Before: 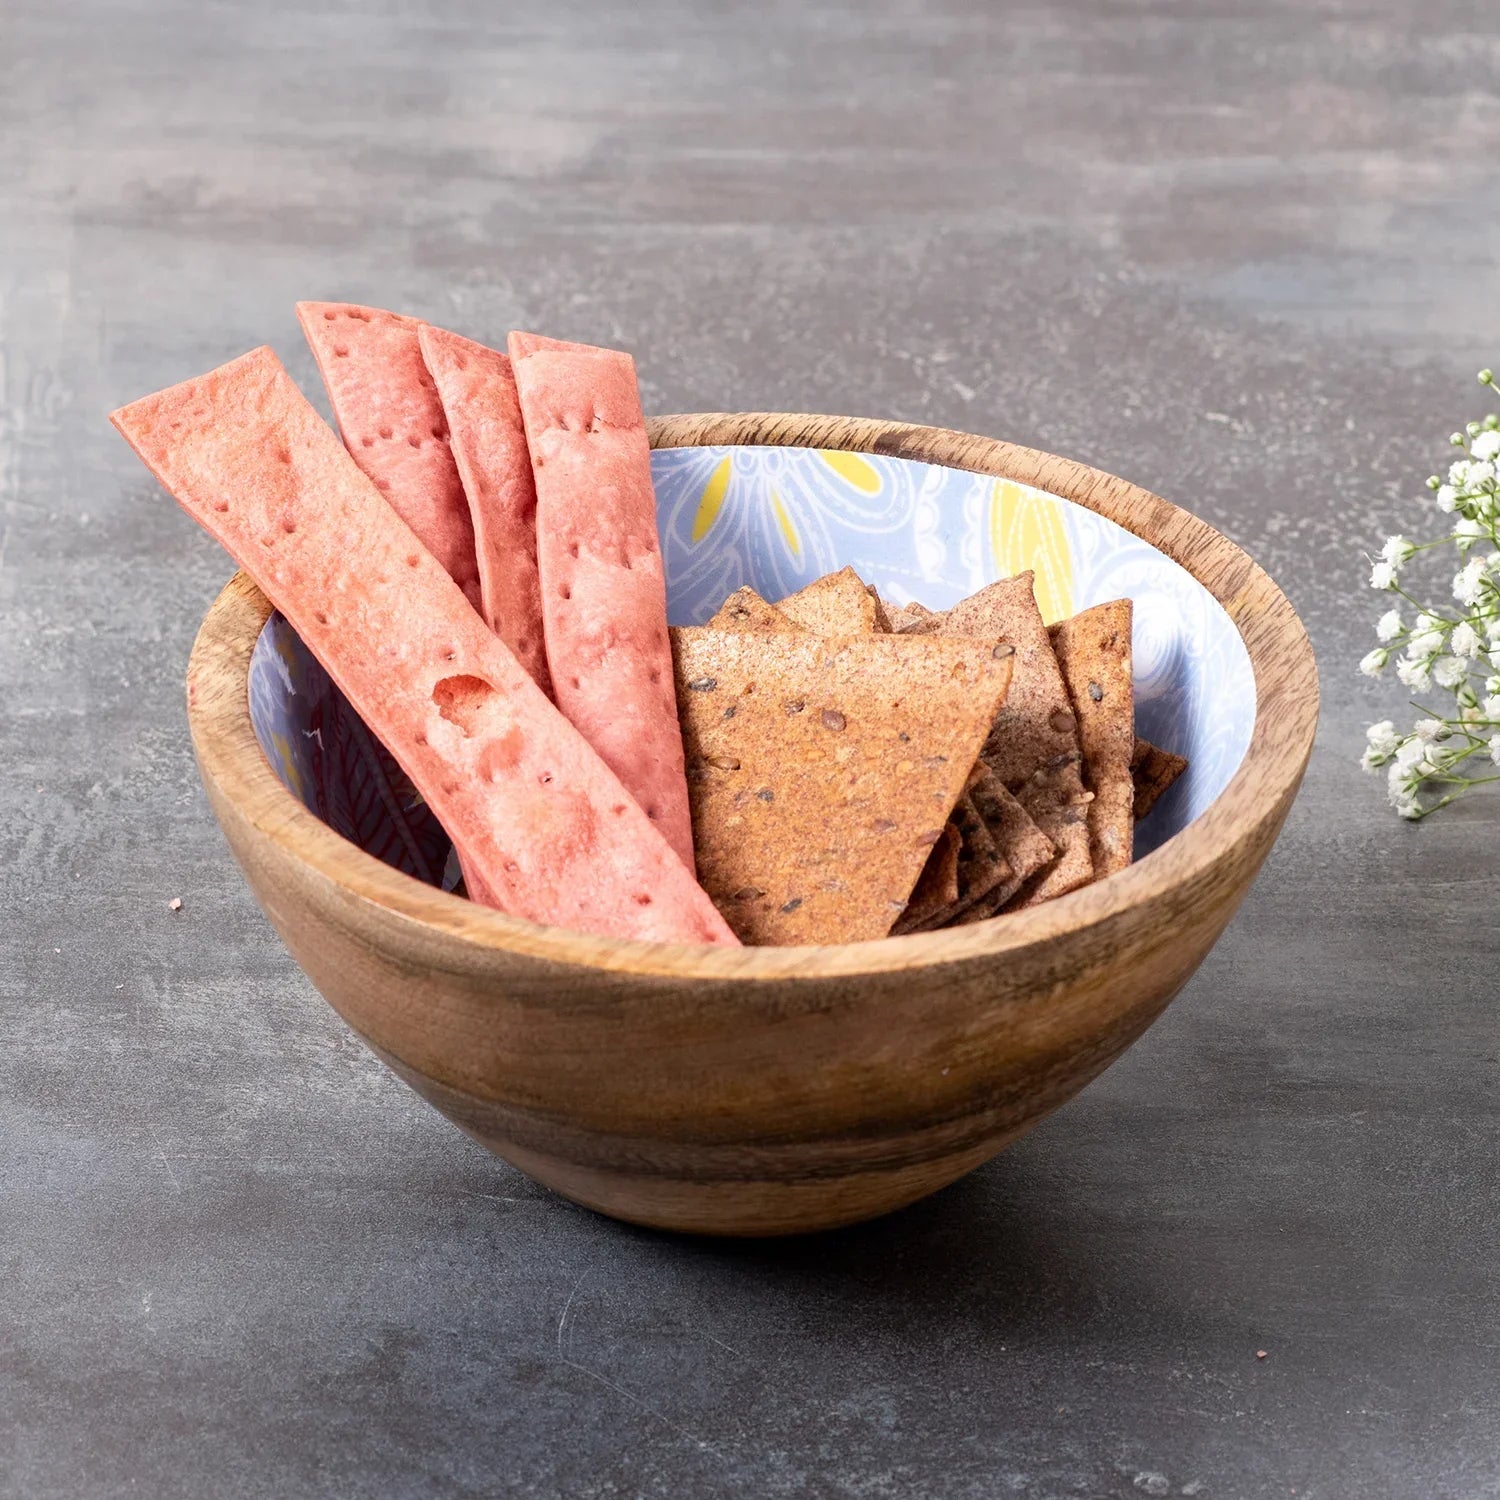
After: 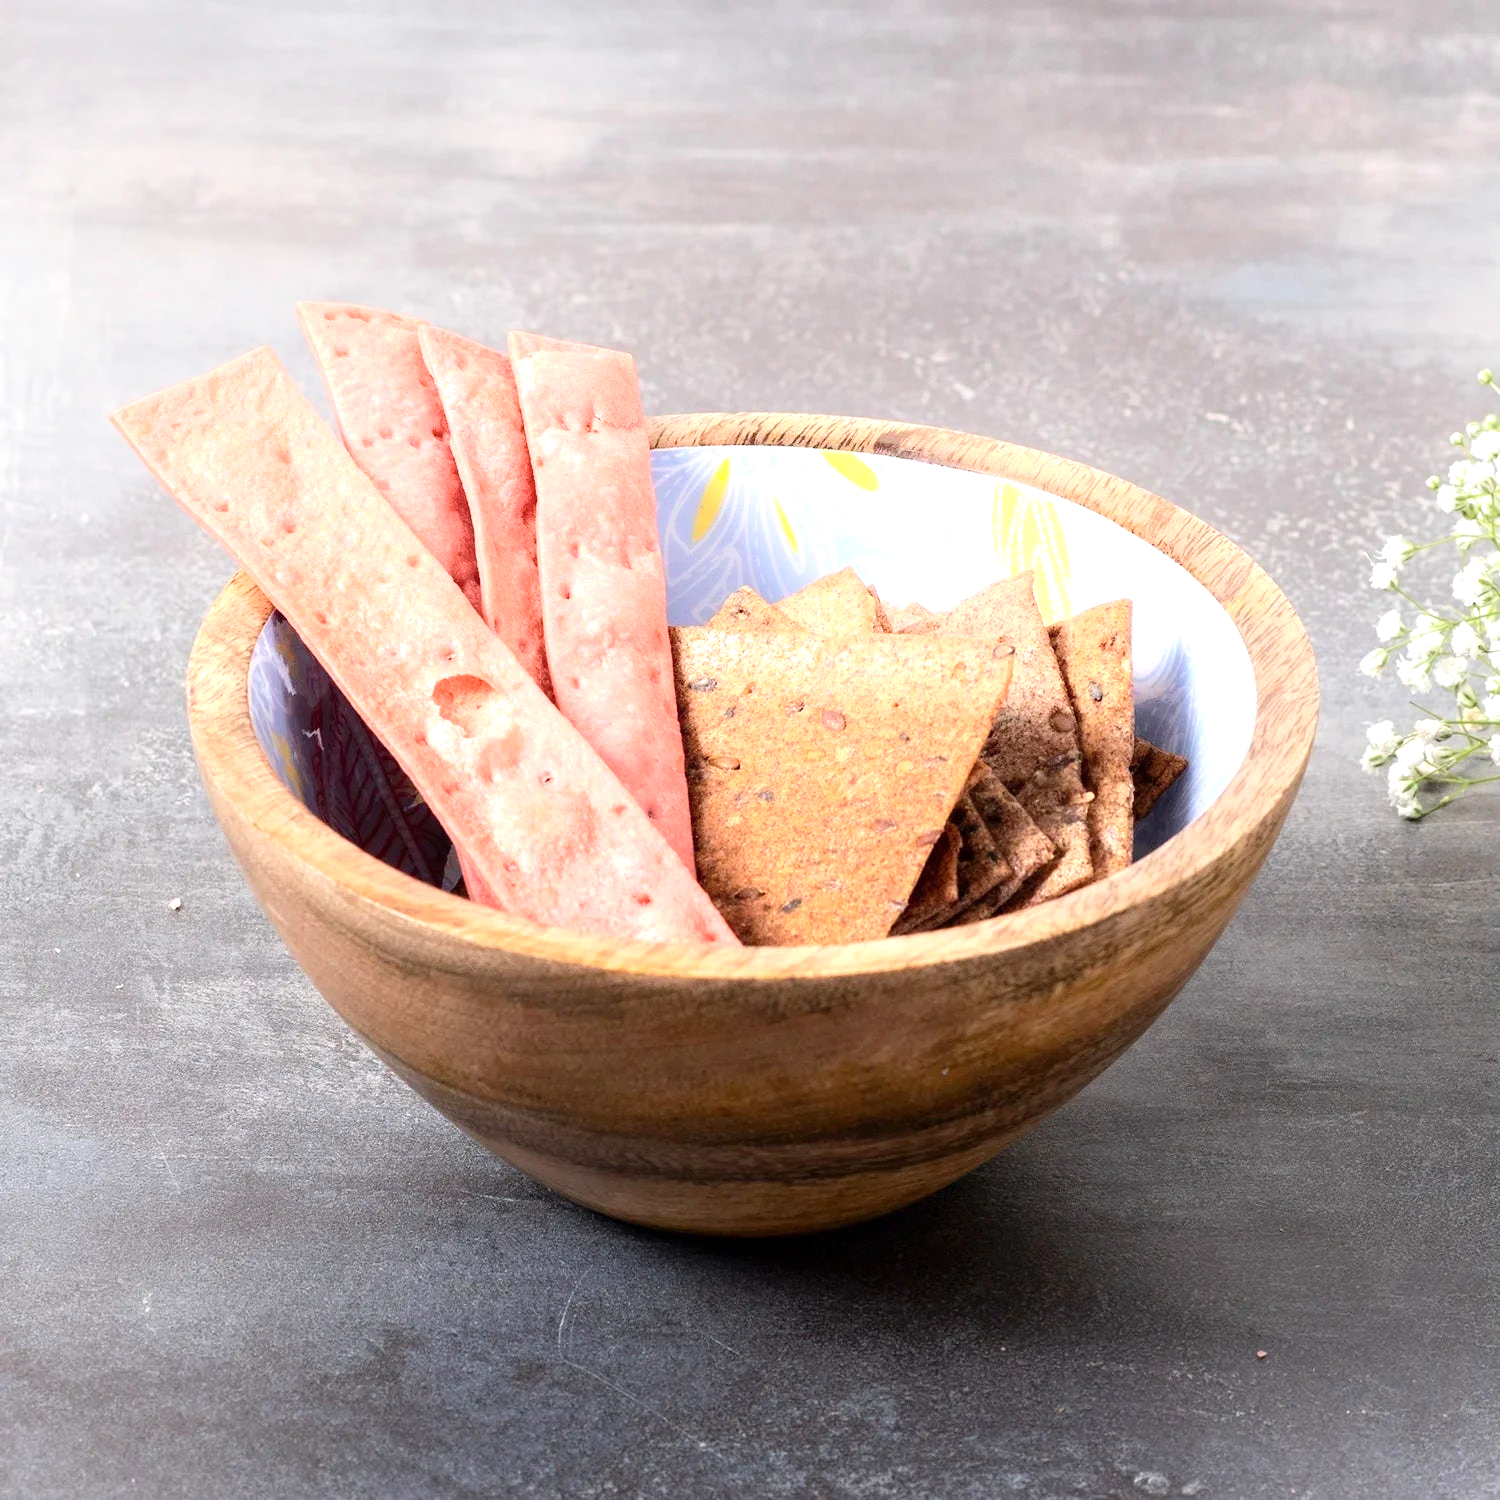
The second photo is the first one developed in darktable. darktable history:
color correction: highlights b* -0.055
shadows and highlights: shadows -25.29, highlights 49.33, soften with gaussian
levels: white 99.91%, levels [0, 0.43, 0.859]
